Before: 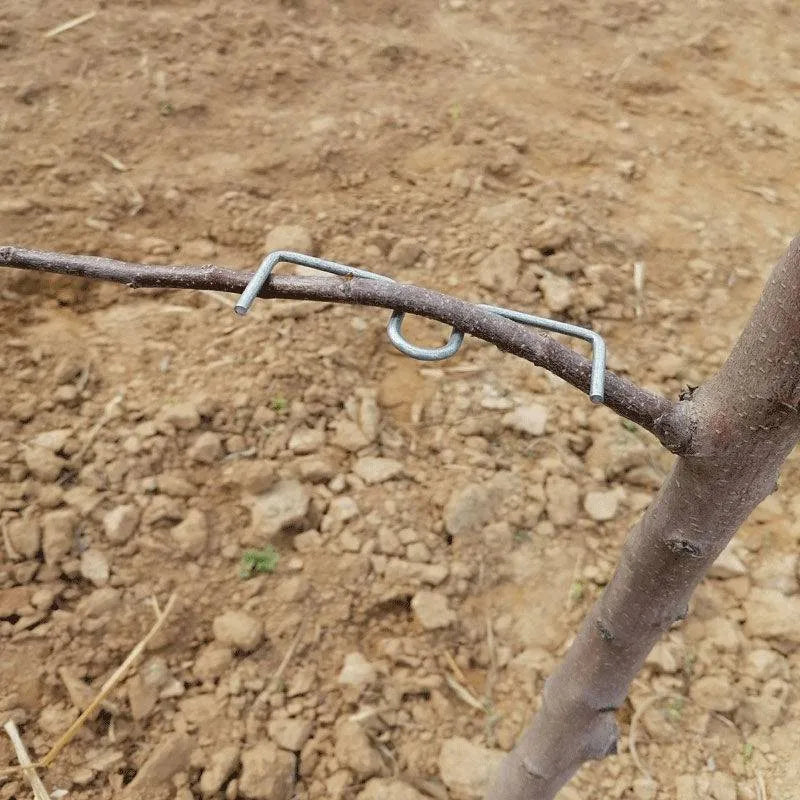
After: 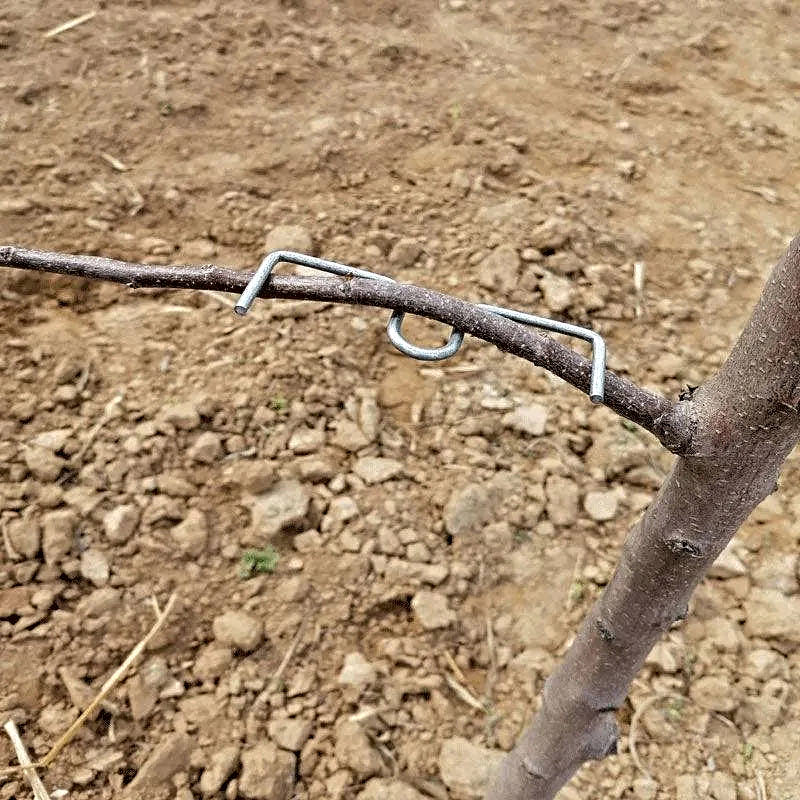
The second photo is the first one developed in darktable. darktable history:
color correction: highlights a* 0.03, highlights b* -0.751
contrast equalizer: y [[0.5, 0.542, 0.583, 0.625, 0.667, 0.708], [0.5 ×6], [0.5 ×6], [0 ×6], [0 ×6]]
